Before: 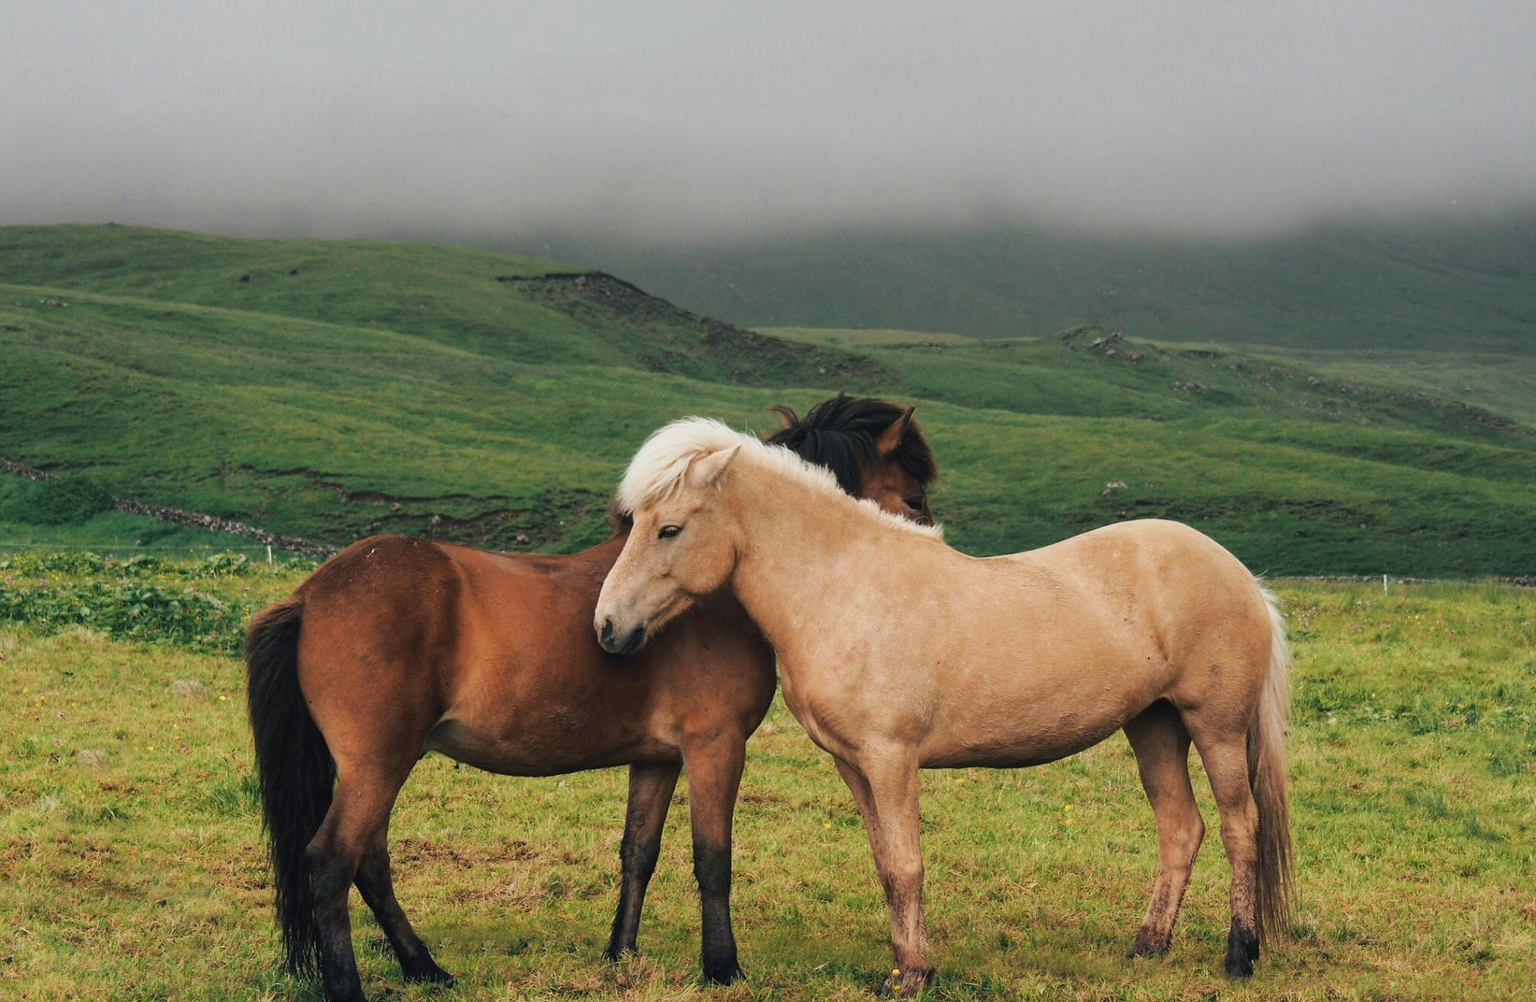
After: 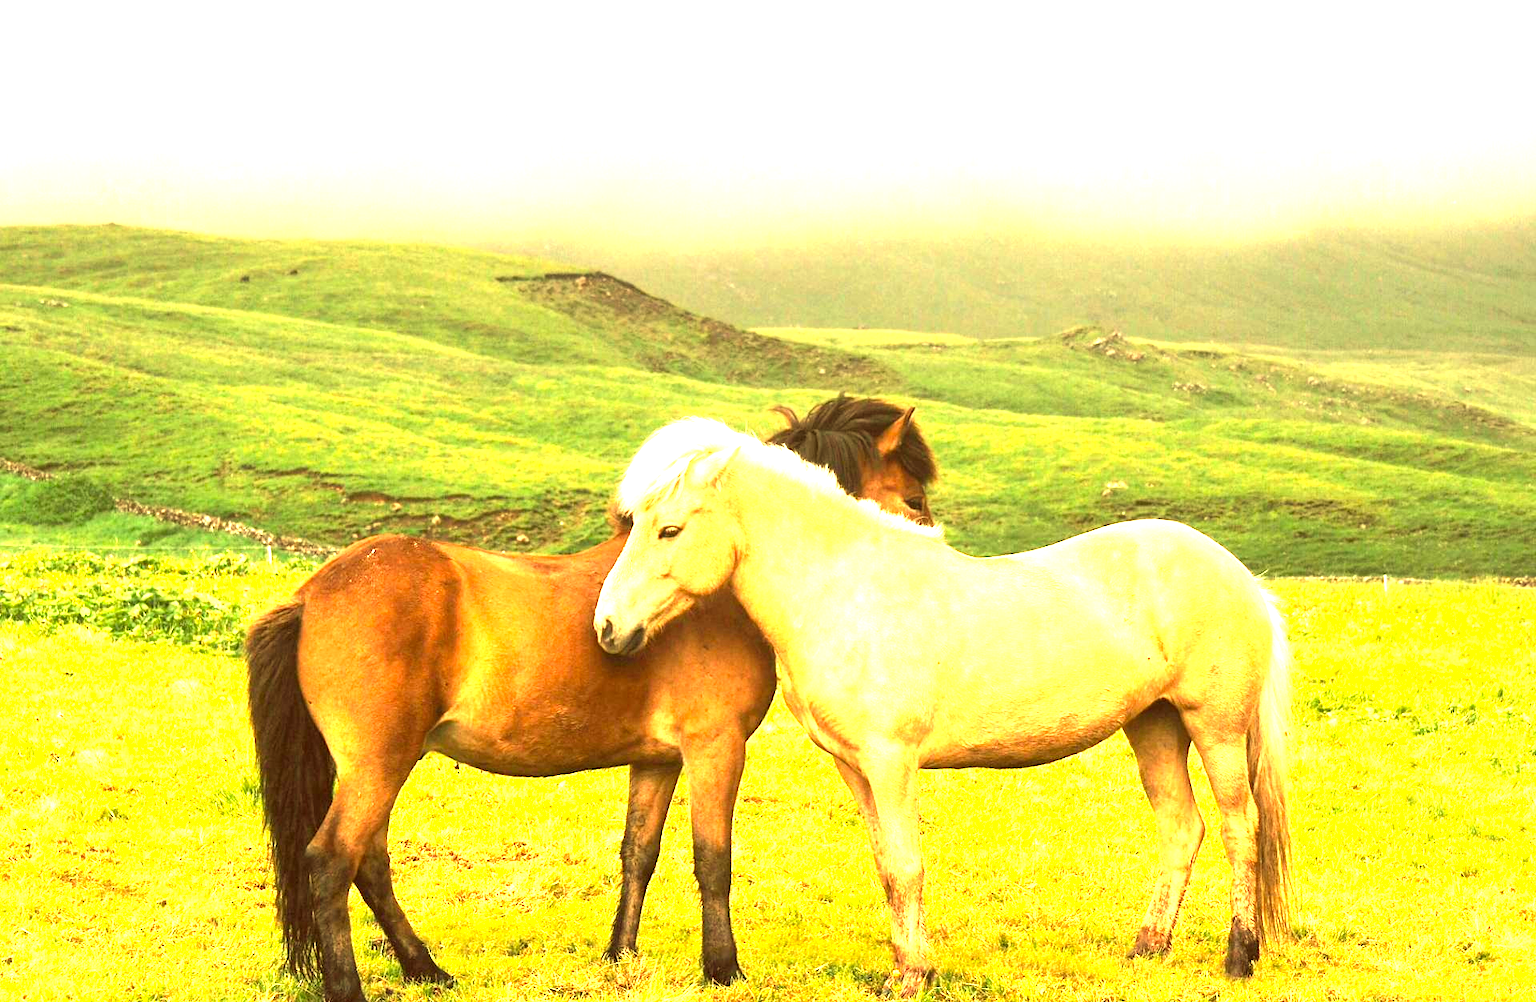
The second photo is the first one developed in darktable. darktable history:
exposure: black level correction 0.001, exposure 2.607 EV, compensate exposure bias true, compensate highlight preservation false
color correction: highlights a* 1.12, highlights b* 24.26, shadows a* 15.58, shadows b* 24.26
white balance: red 1.123, blue 0.83
